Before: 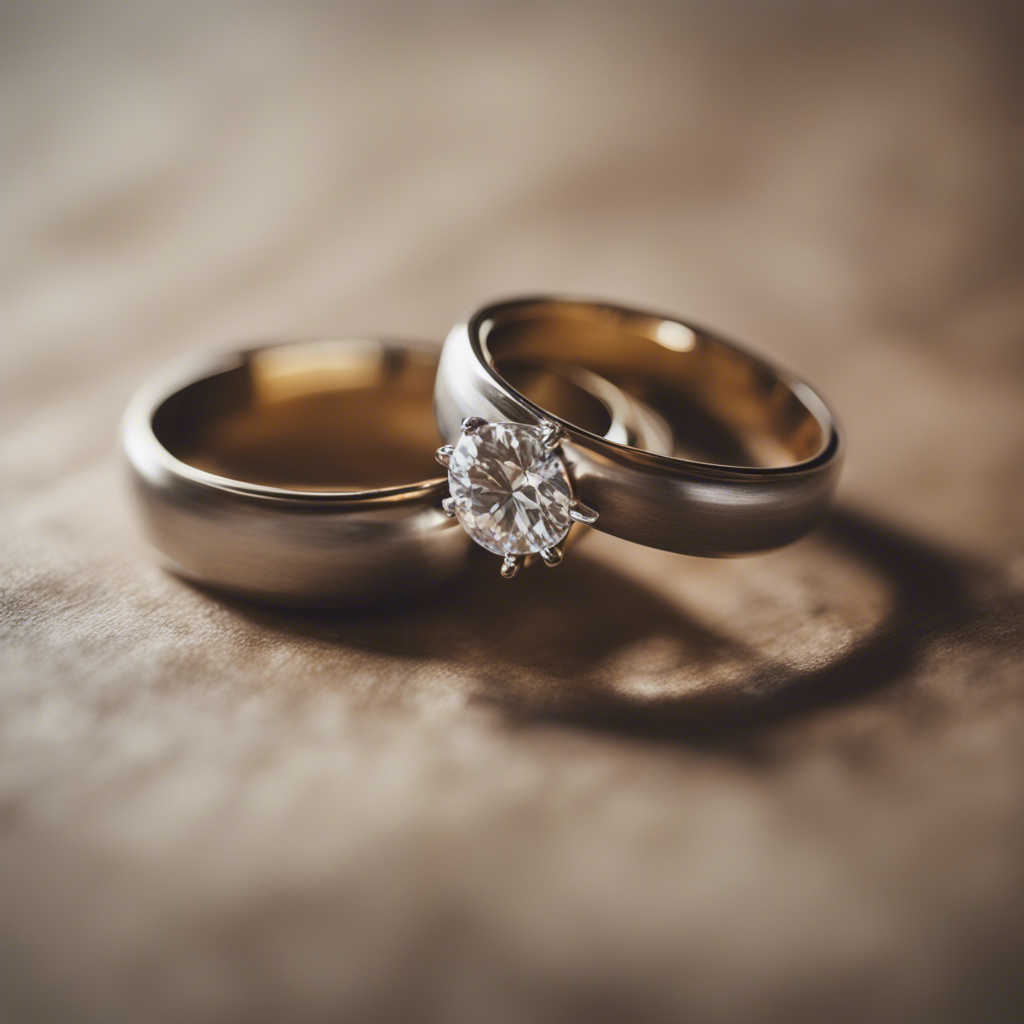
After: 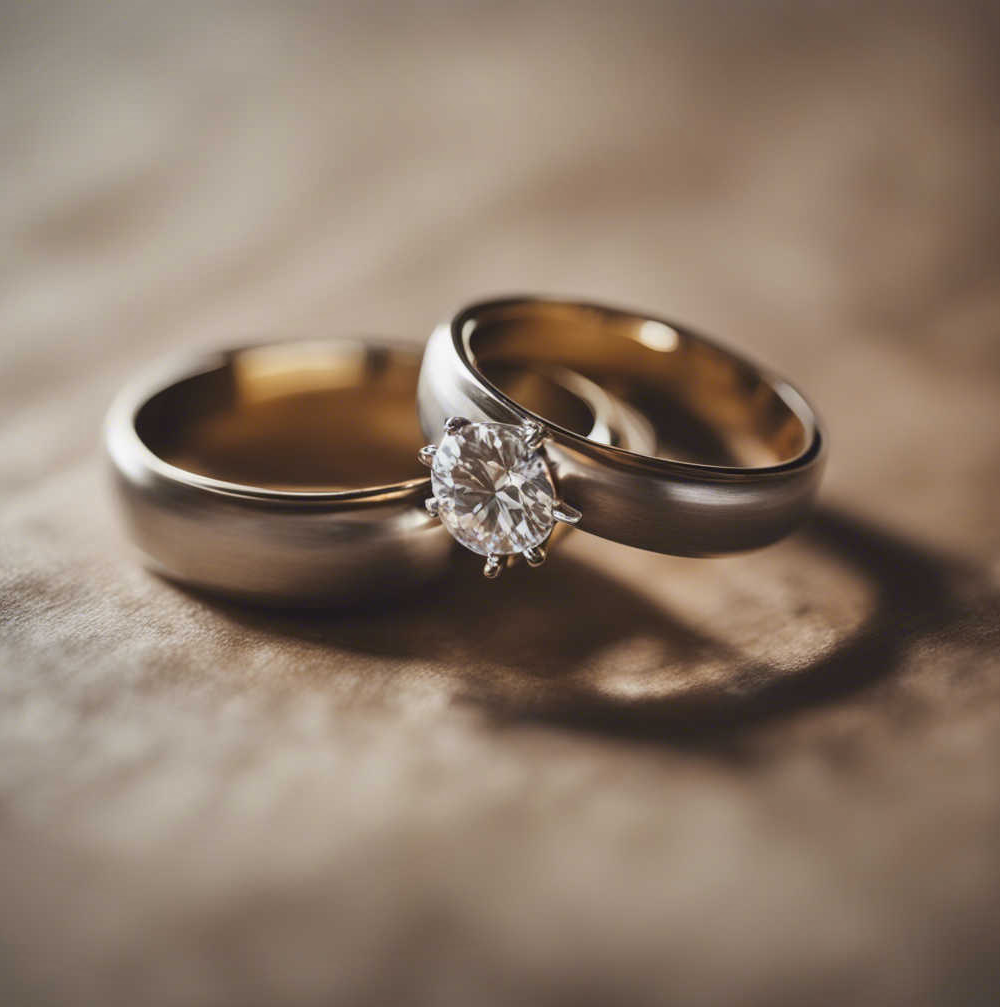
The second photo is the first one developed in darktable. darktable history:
crop and rotate: left 1.713%, right 0.554%, bottom 1.603%
shadows and highlights: low approximation 0.01, soften with gaussian
